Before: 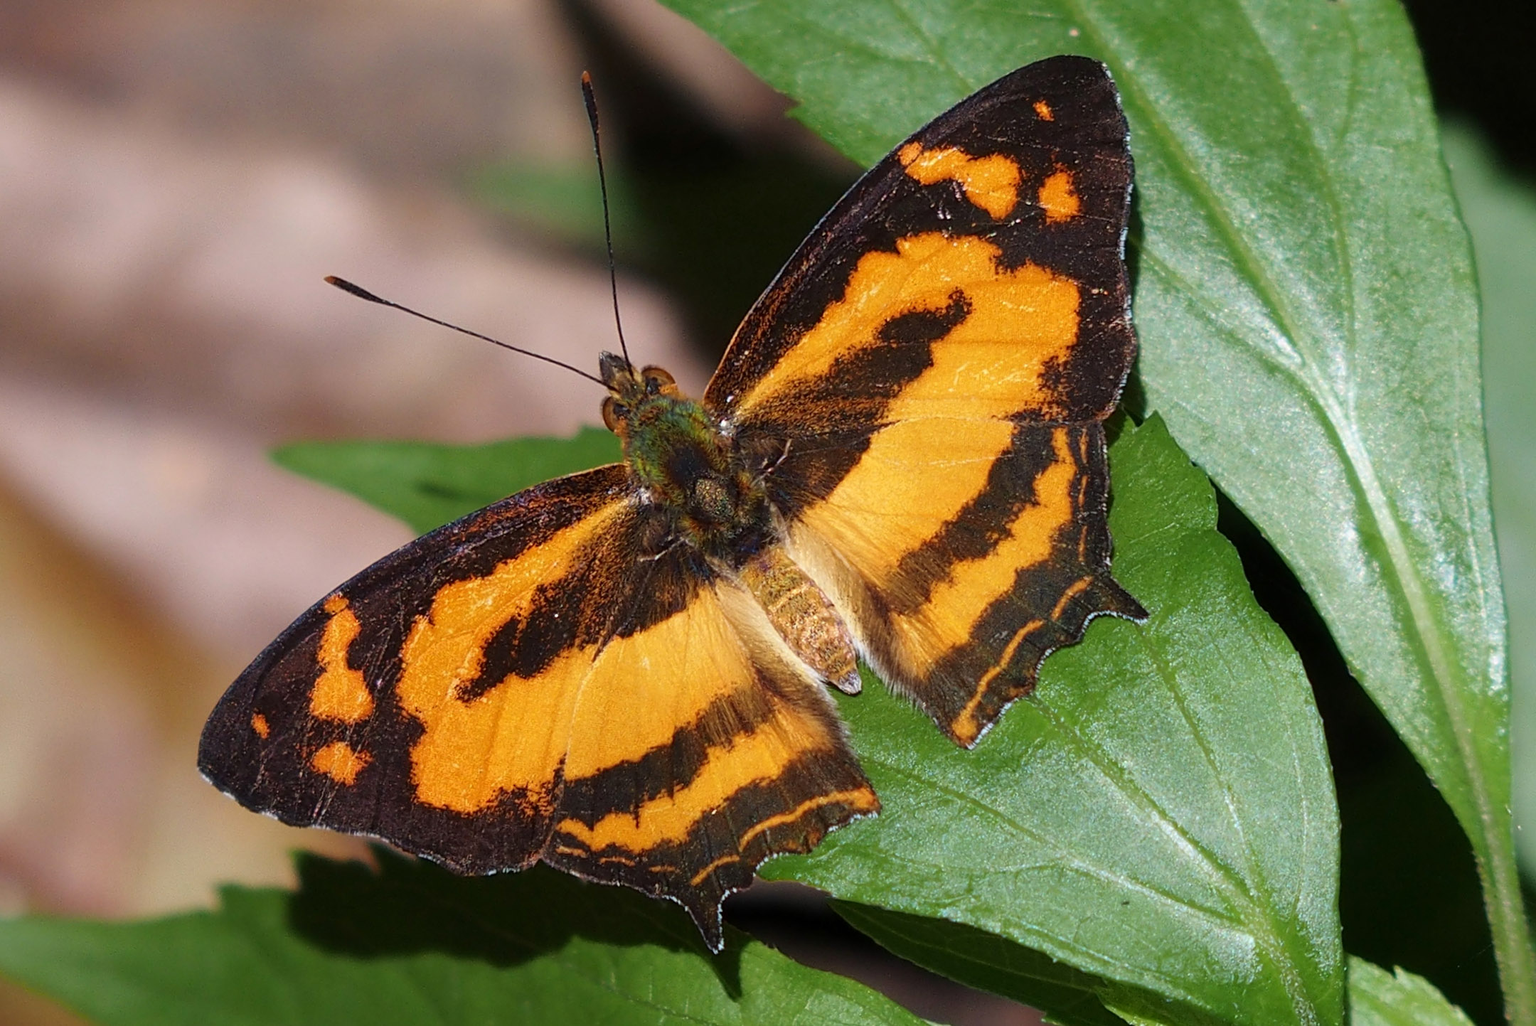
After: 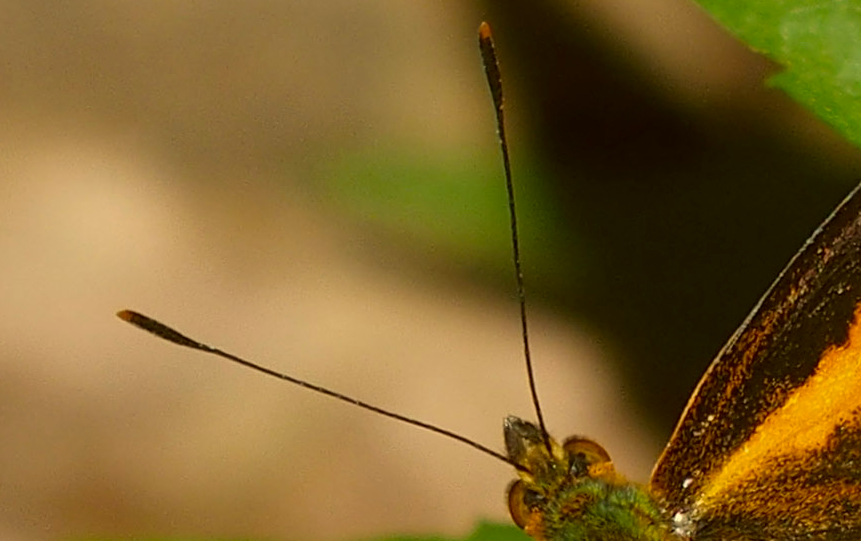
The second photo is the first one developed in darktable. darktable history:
color correction: highlights a* 0.14, highlights b* 29.24, shadows a* -0.325, shadows b* 20.98
shadows and highlights: shadows 25.94, highlights -25.76
crop: left 15.715%, top 5.428%, right 44.38%, bottom 57.055%
